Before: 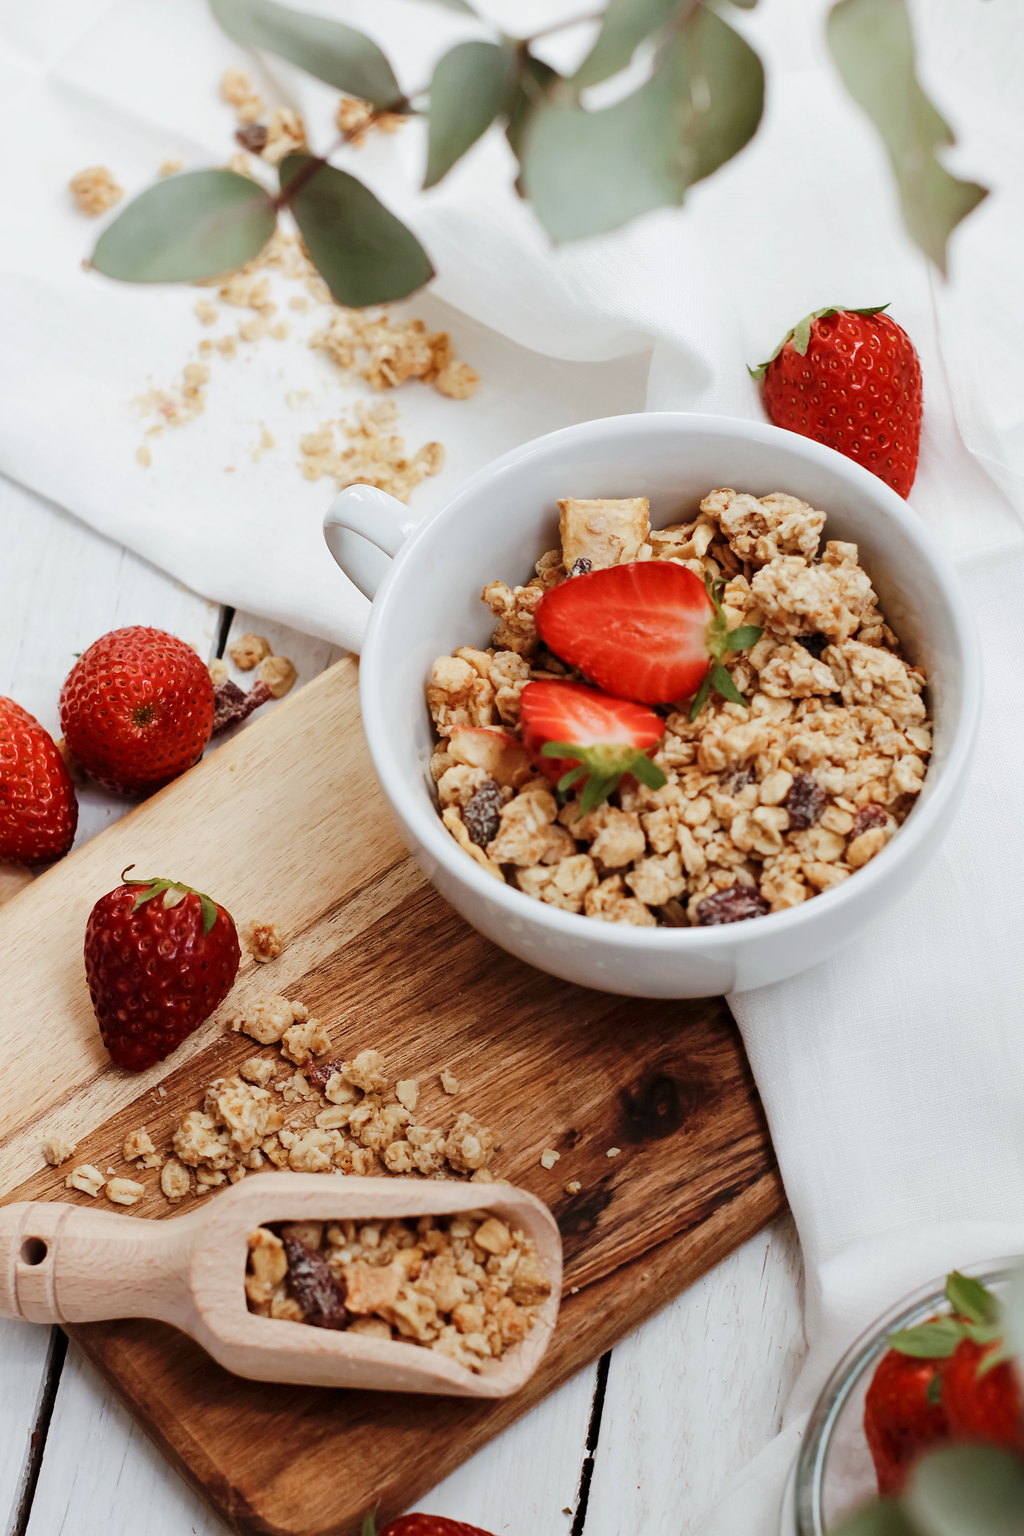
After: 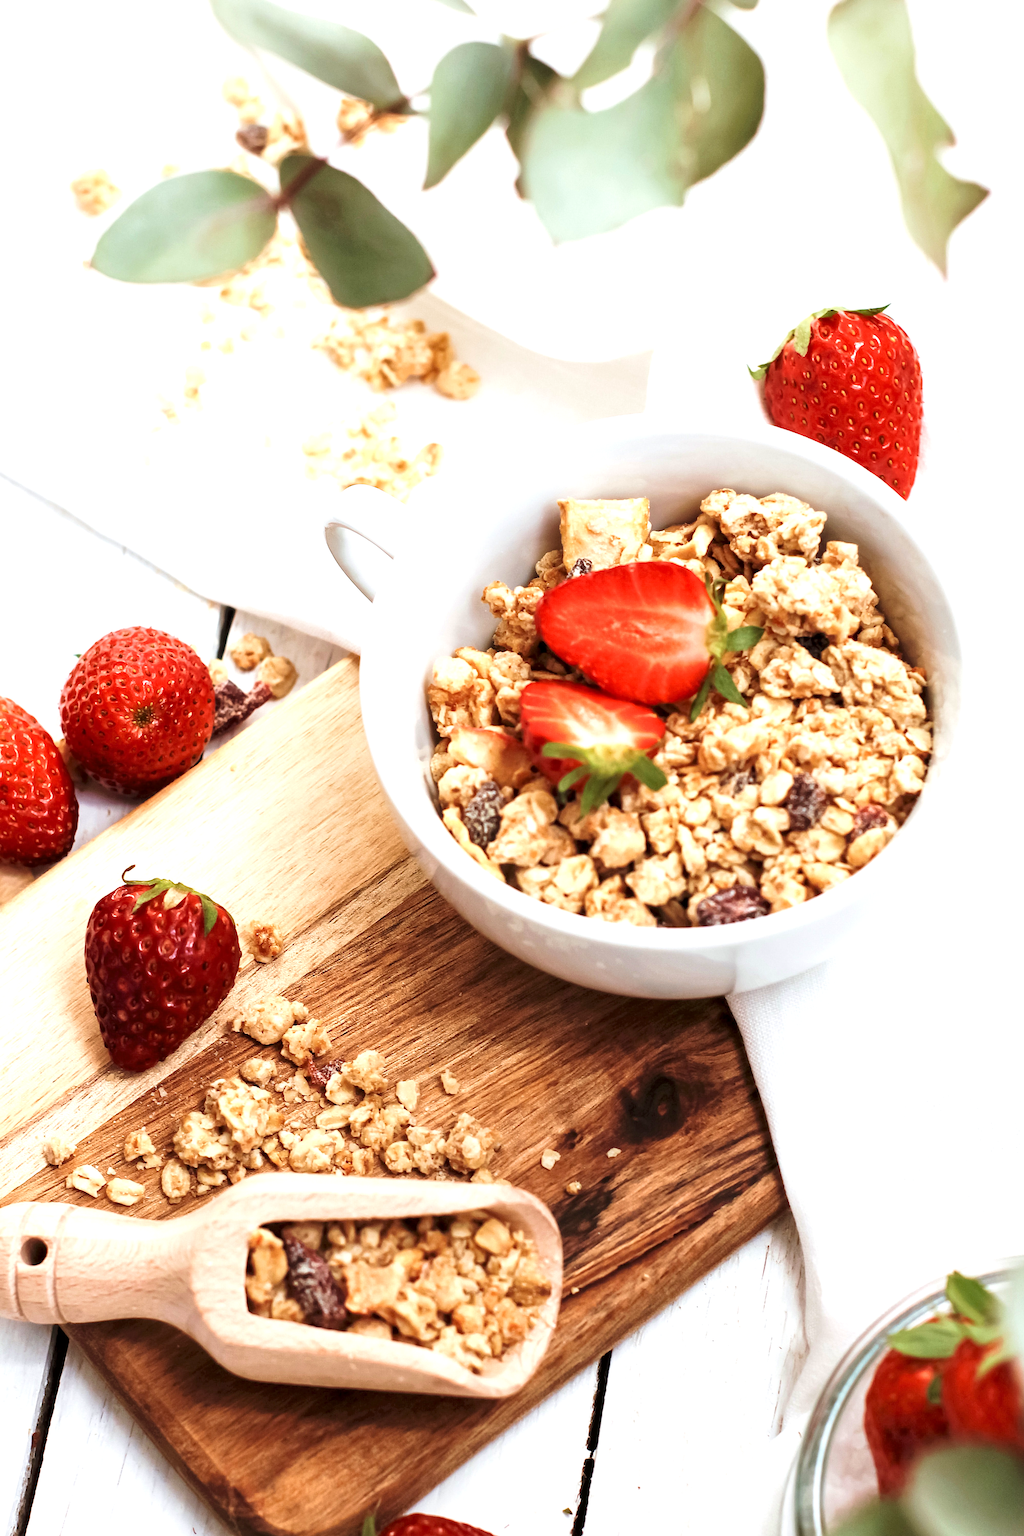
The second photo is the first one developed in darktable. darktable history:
white balance: emerald 1
exposure: exposure 0.943 EV, compensate highlight preservation false
local contrast: highlights 100%, shadows 100%, detail 120%, midtone range 0.2
velvia: on, module defaults
